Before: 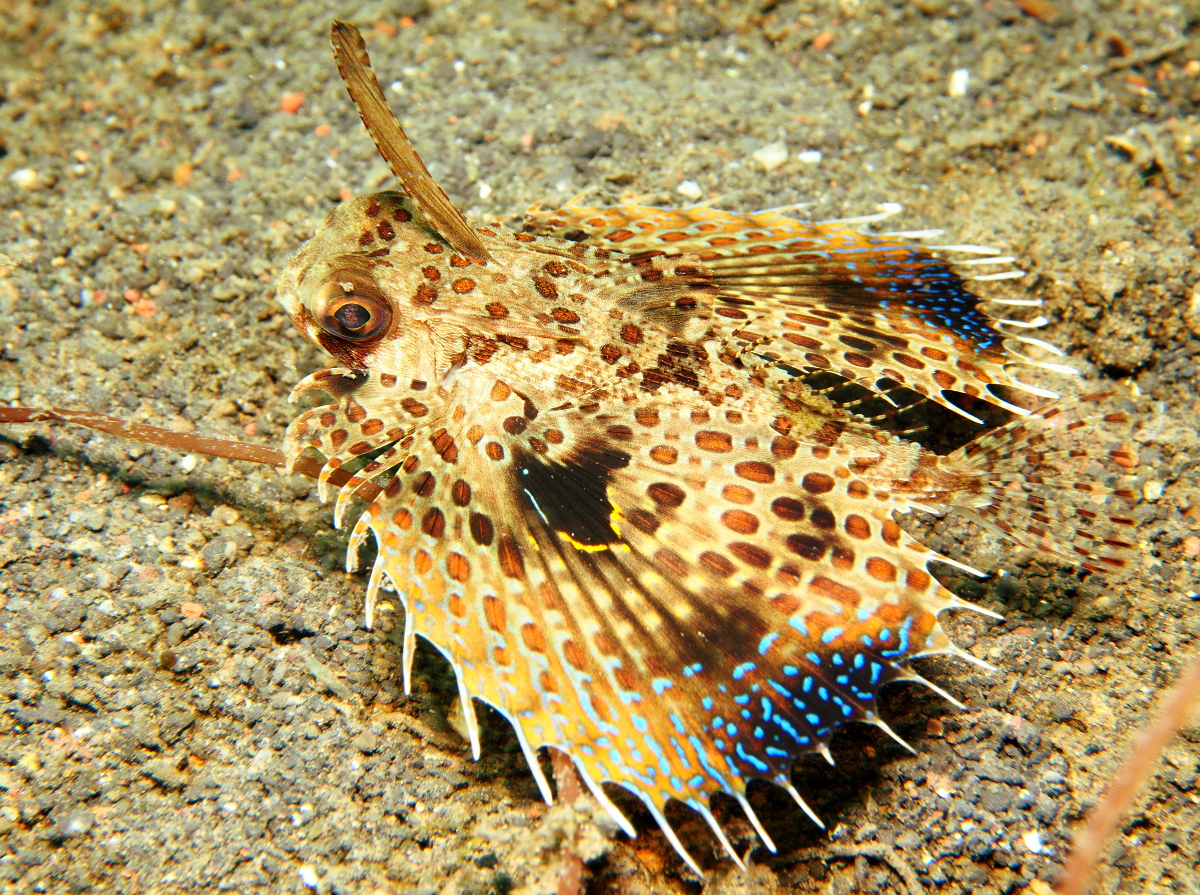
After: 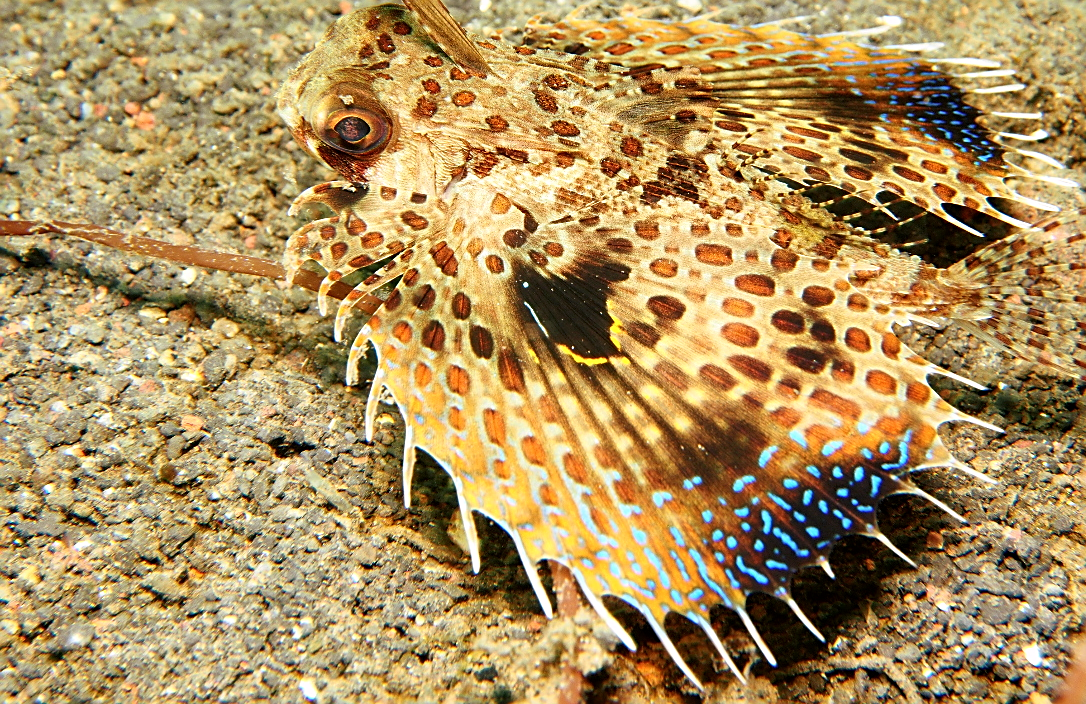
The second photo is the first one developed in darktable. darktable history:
crop: top 20.916%, right 9.437%, bottom 0.316%
sharpen: on, module defaults
color correction: highlights a* 3.12, highlights b* -1.55, shadows a* -0.101, shadows b* 2.52, saturation 0.98
